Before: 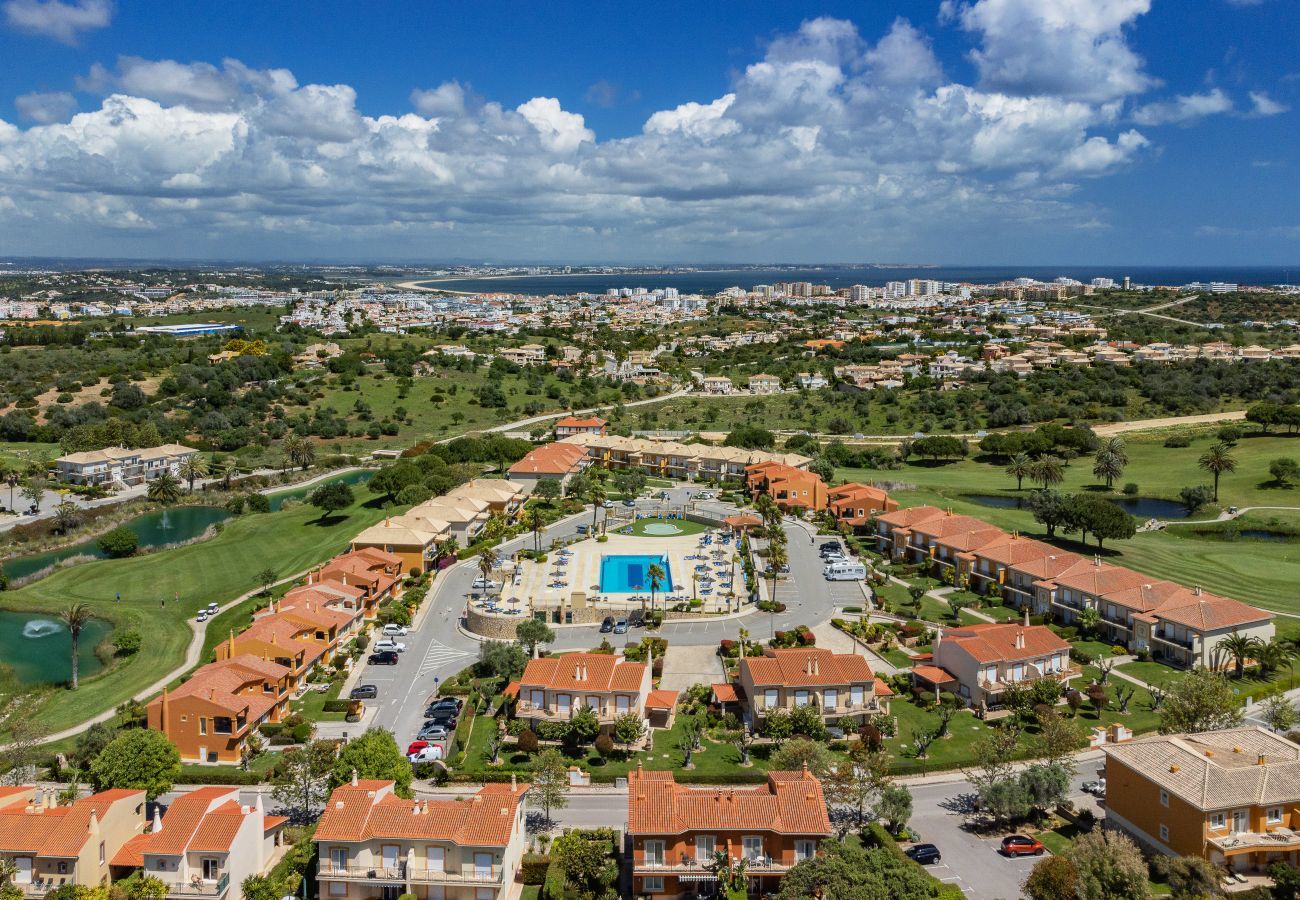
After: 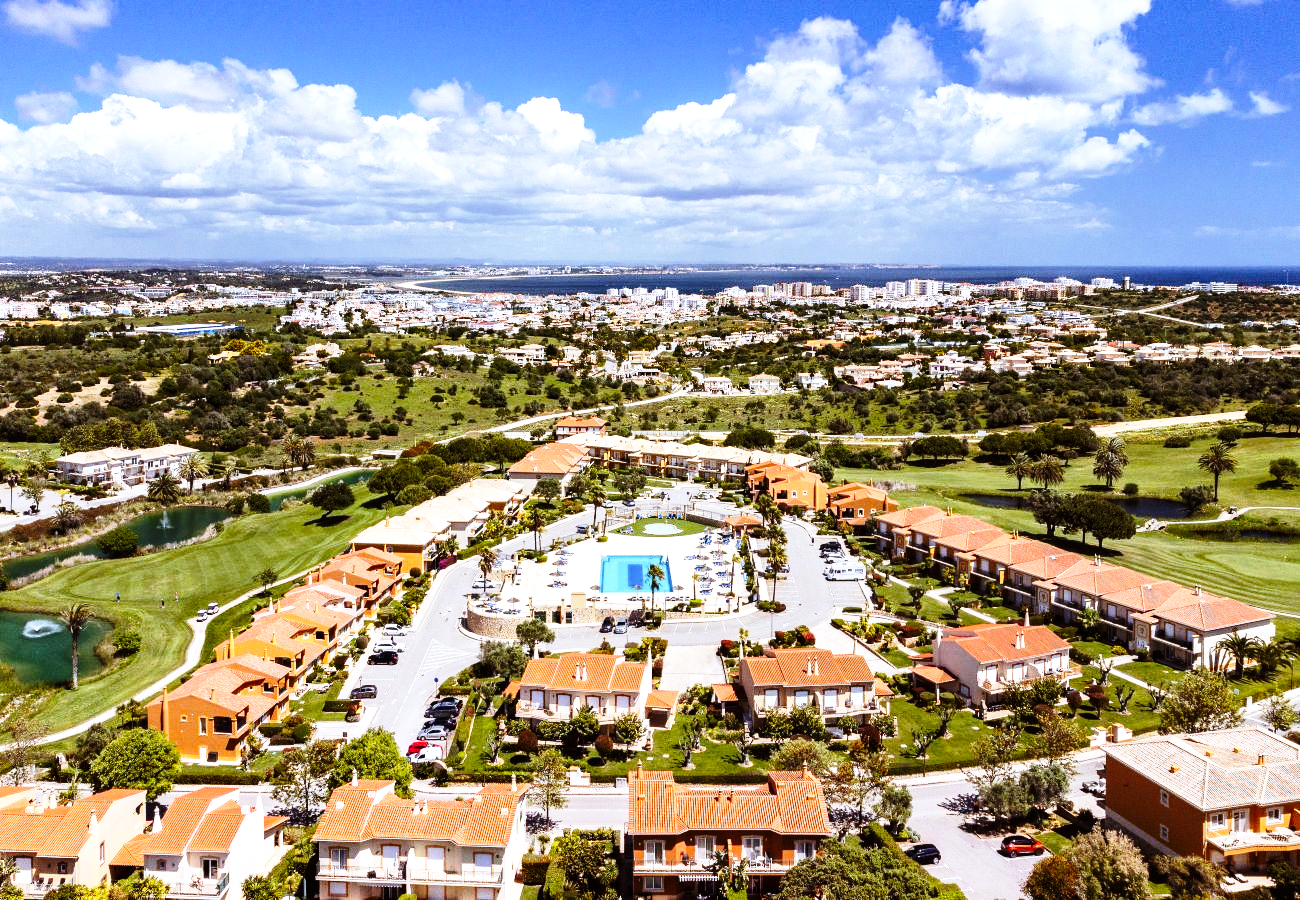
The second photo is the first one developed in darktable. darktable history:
white balance: red 0.967, blue 1.119, emerald 0.756
exposure: exposure 0.081 EV, compensate highlight preservation false
tone equalizer: -8 EV -0.75 EV, -7 EV -0.7 EV, -6 EV -0.6 EV, -5 EV -0.4 EV, -3 EV 0.4 EV, -2 EV 0.6 EV, -1 EV 0.7 EV, +0 EV 0.75 EV, edges refinement/feathering 500, mask exposure compensation -1.57 EV, preserve details no
base curve: curves: ch0 [(0, 0) (0.028, 0.03) (0.121, 0.232) (0.46, 0.748) (0.859, 0.968) (1, 1)], preserve colors none
rgb levels: mode RGB, independent channels, levels [[0, 0.5, 1], [0, 0.521, 1], [0, 0.536, 1]]
